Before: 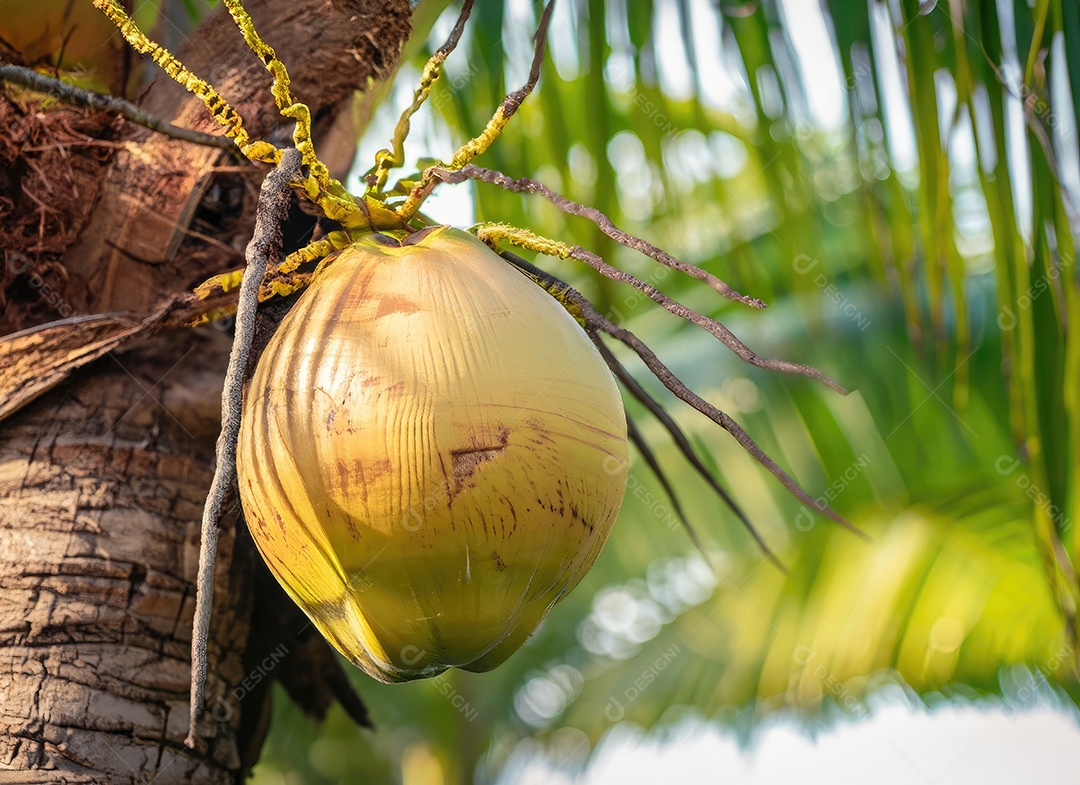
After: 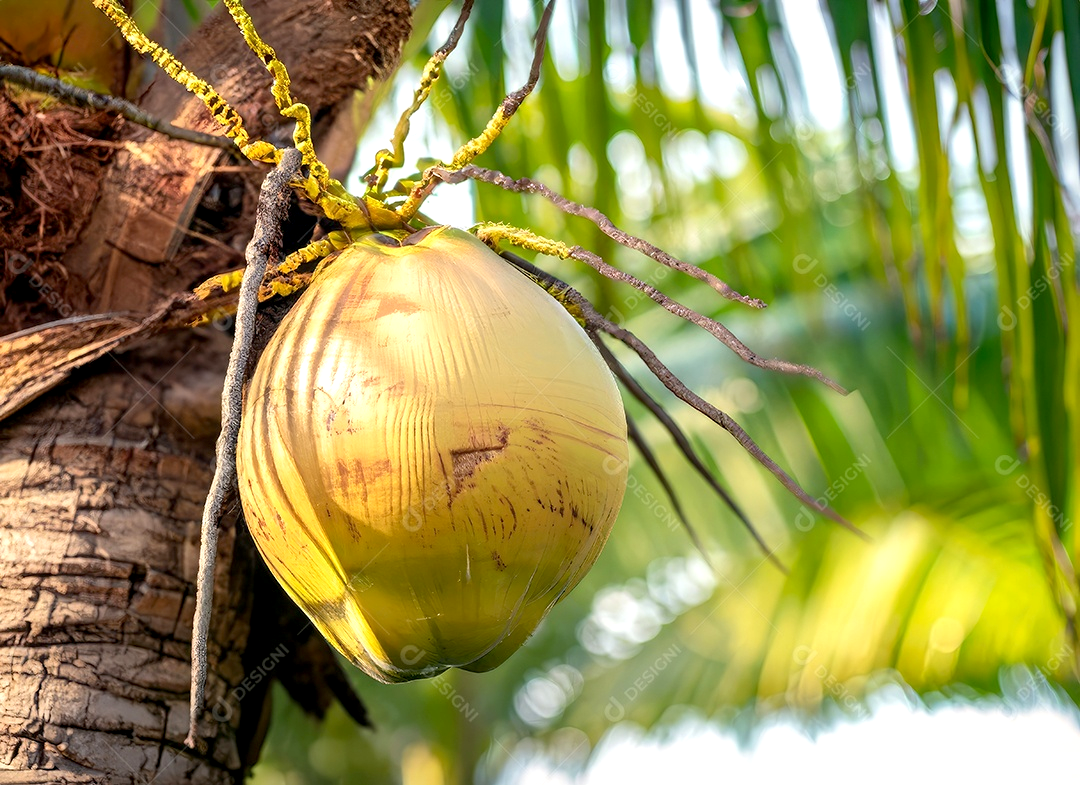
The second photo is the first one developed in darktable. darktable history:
exposure: black level correction 0.005, exposure 0.412 EV, compensate exposure bias true, compensate highlight preservation false
